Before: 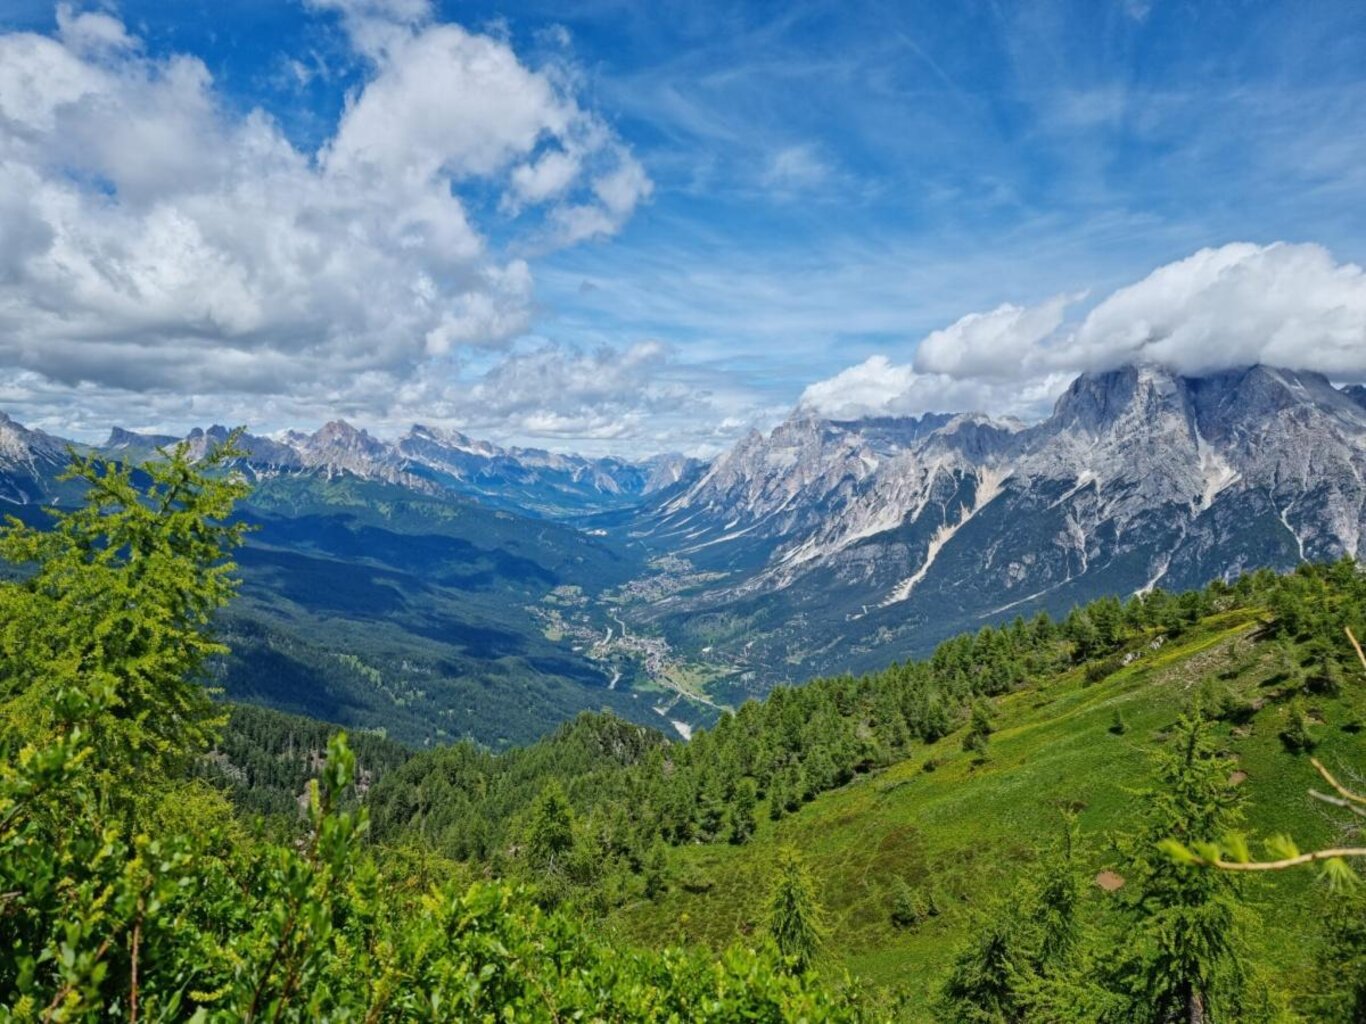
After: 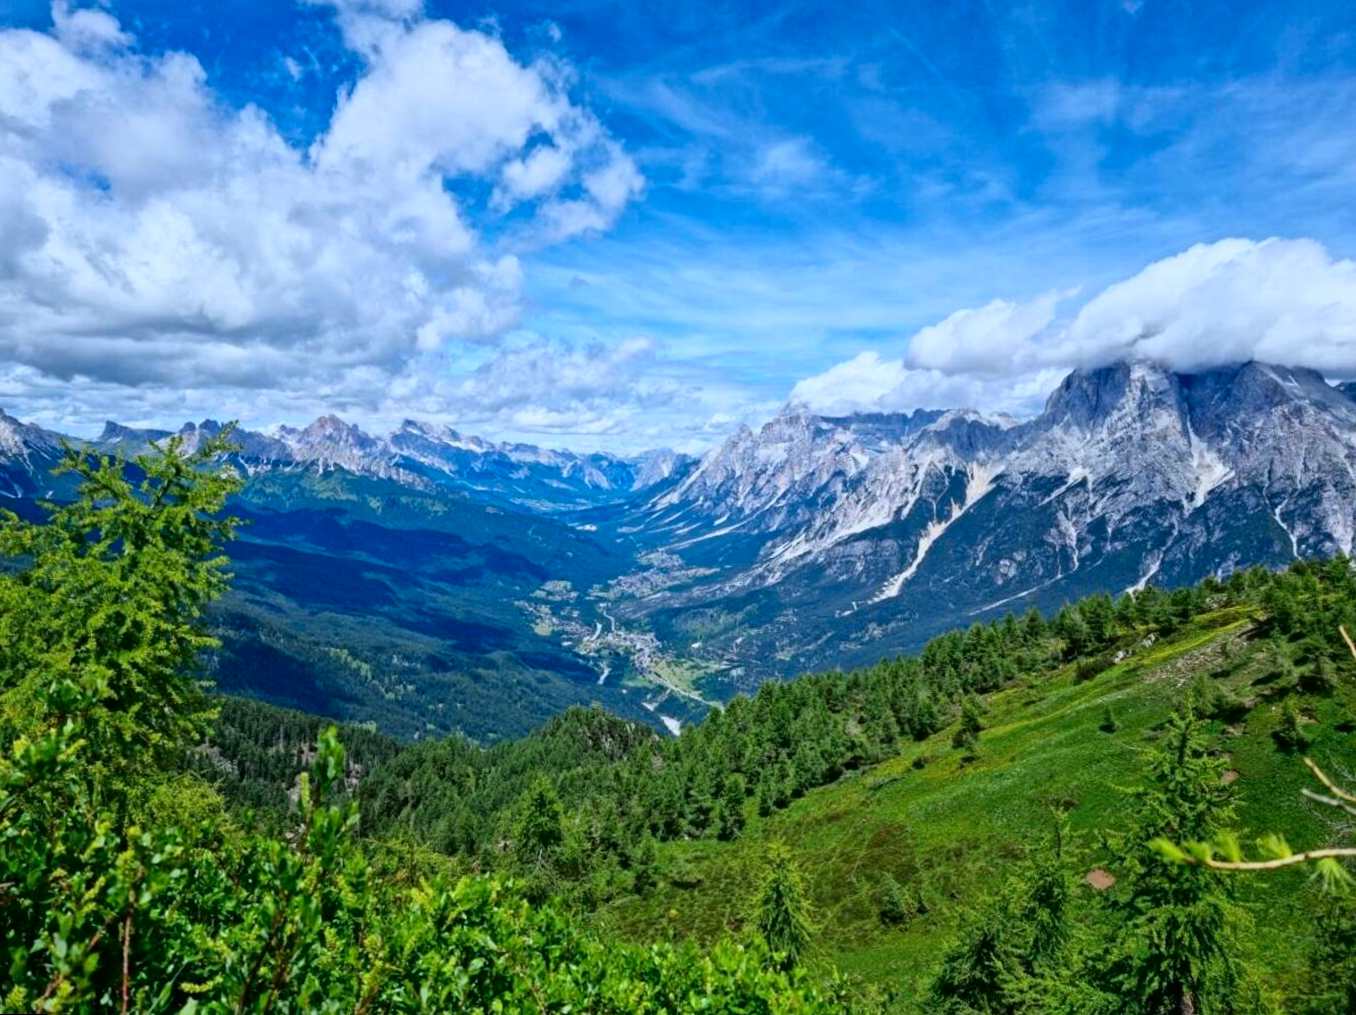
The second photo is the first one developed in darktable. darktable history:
tone curve: curves: ch0 [(0, 0) (0.059, 0.027) (0.178, 0.105) (0.292, 0.233) (0.485, 0.472) (0.837, 0.887) (1, 0.983)]; ch1 [(0, 0) (0.23, 0.166) (0.34, 0.298) (0.371, 0.334) (0.435, 0.413) (0.477, 0.469) (0.499, 0.498) (0.534, 0.551) (0.56, 0.585) (0.754, 0.801) (1, 1)]; ch2 [(0, 0) (0.431, 0.414) (0.498, 0.503) (0.524, 0.531) (0.568, 0.567) (0.6, 0.597) (0.65, 0.651) (0.752, 0.764) (1, 1)], color space Lab, independent channels, preserve colors none
white balance: red 0.954, blue 1.079
rotate and perspective: rotation 0.192°, lens shift (horizontal) -0.015, crop left 0.005, crop right 0.996, crop top 0.006, crop bottom 0.99
